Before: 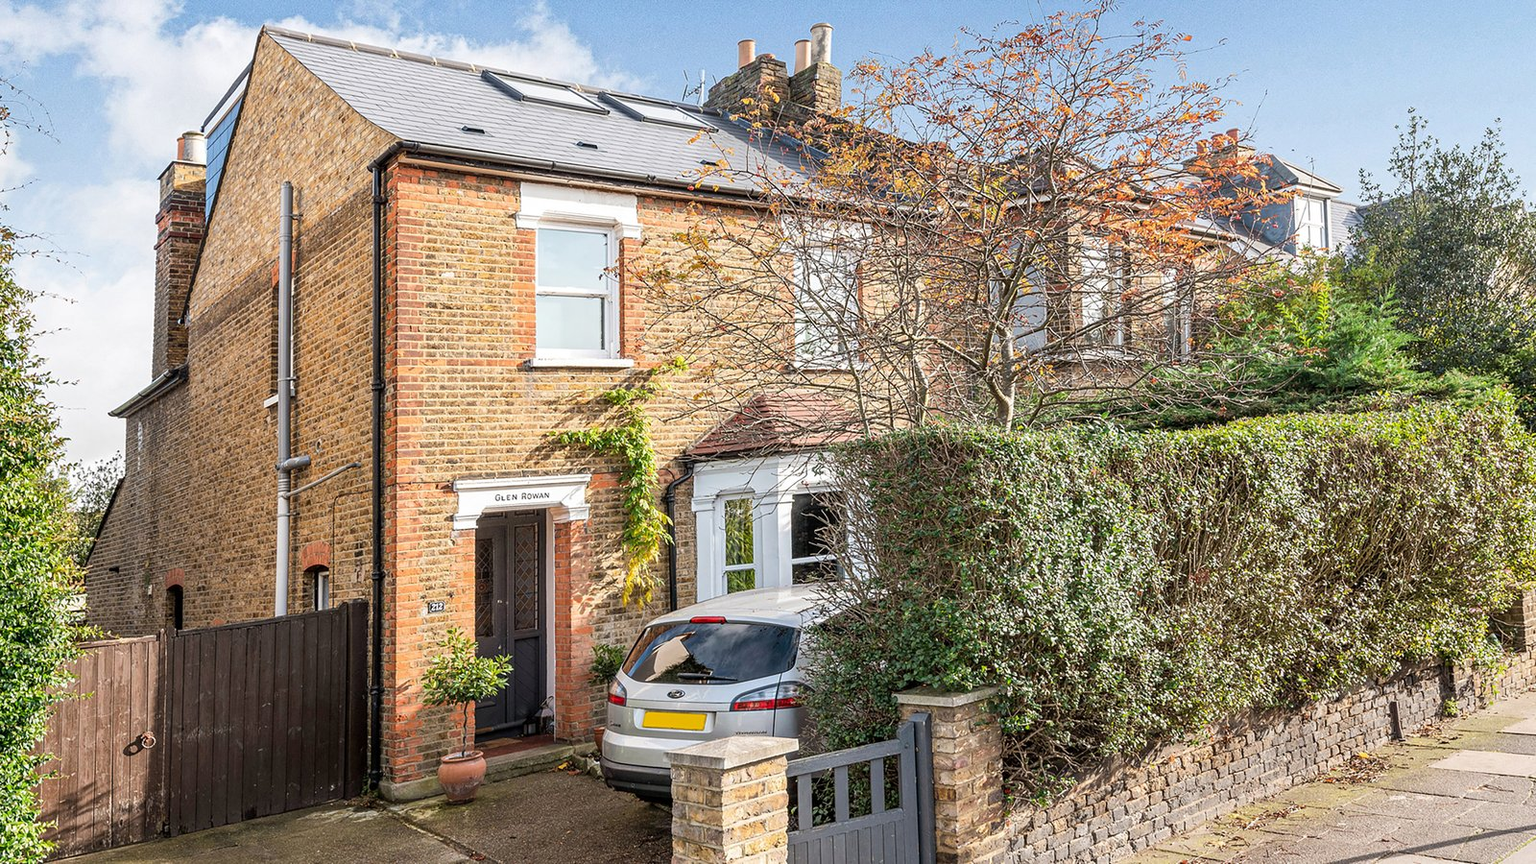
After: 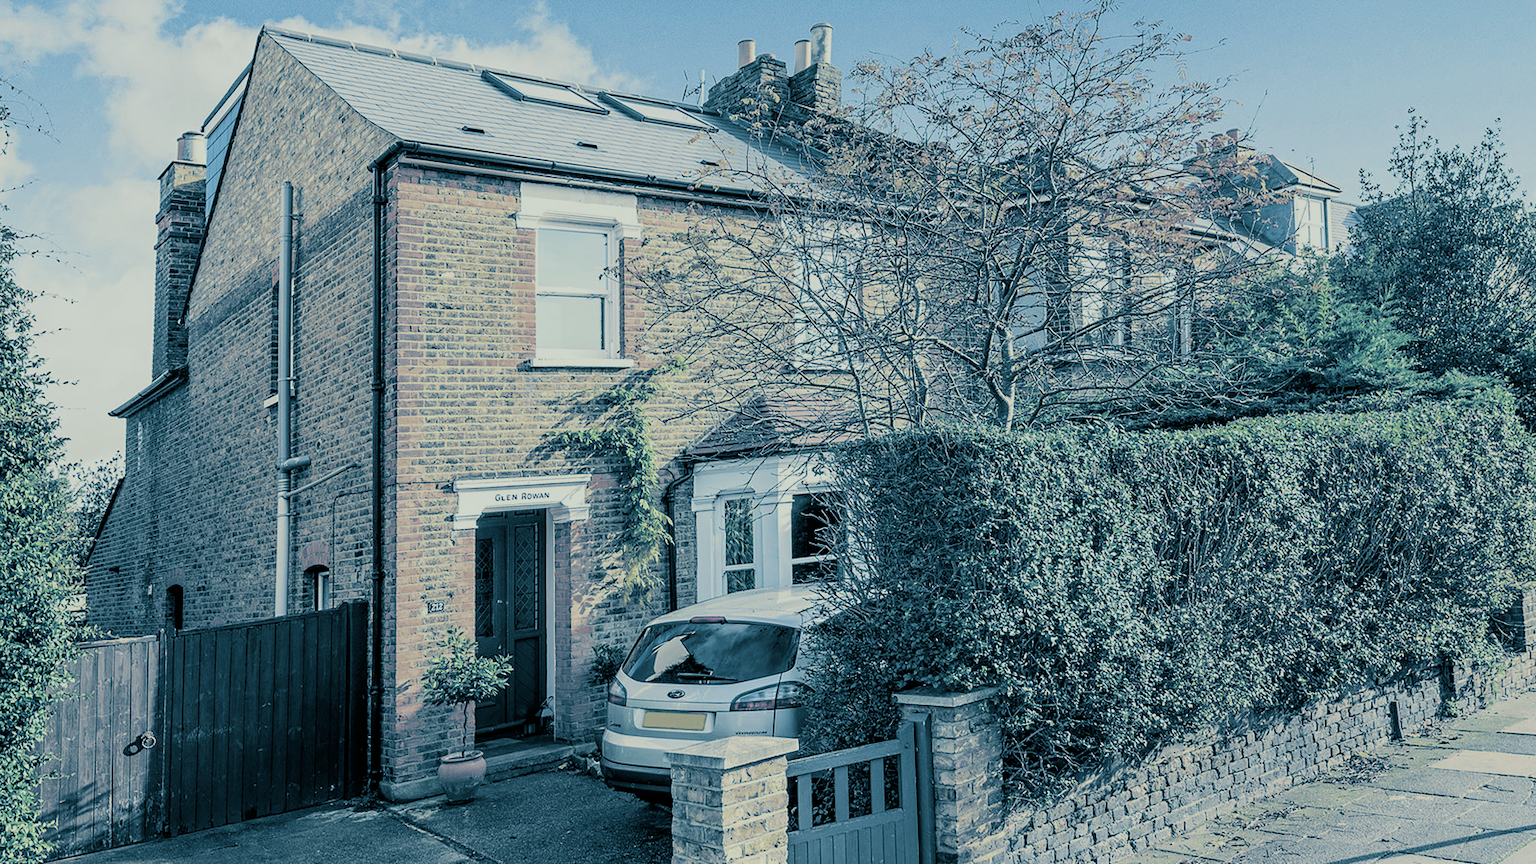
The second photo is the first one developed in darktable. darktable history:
filmic rgb: black relative exposure -7.65 EV, white relative exposure 4.56 EV, hardness 3.61
white balance: emerald 1
color correction: highlights a* -4.73, highlights b* 5.06, saturation 0.97
sharpen: radius 5.325, amount 0.312, threshold 26.433
split-toning: shadows › hue 212.4°, balance -70
